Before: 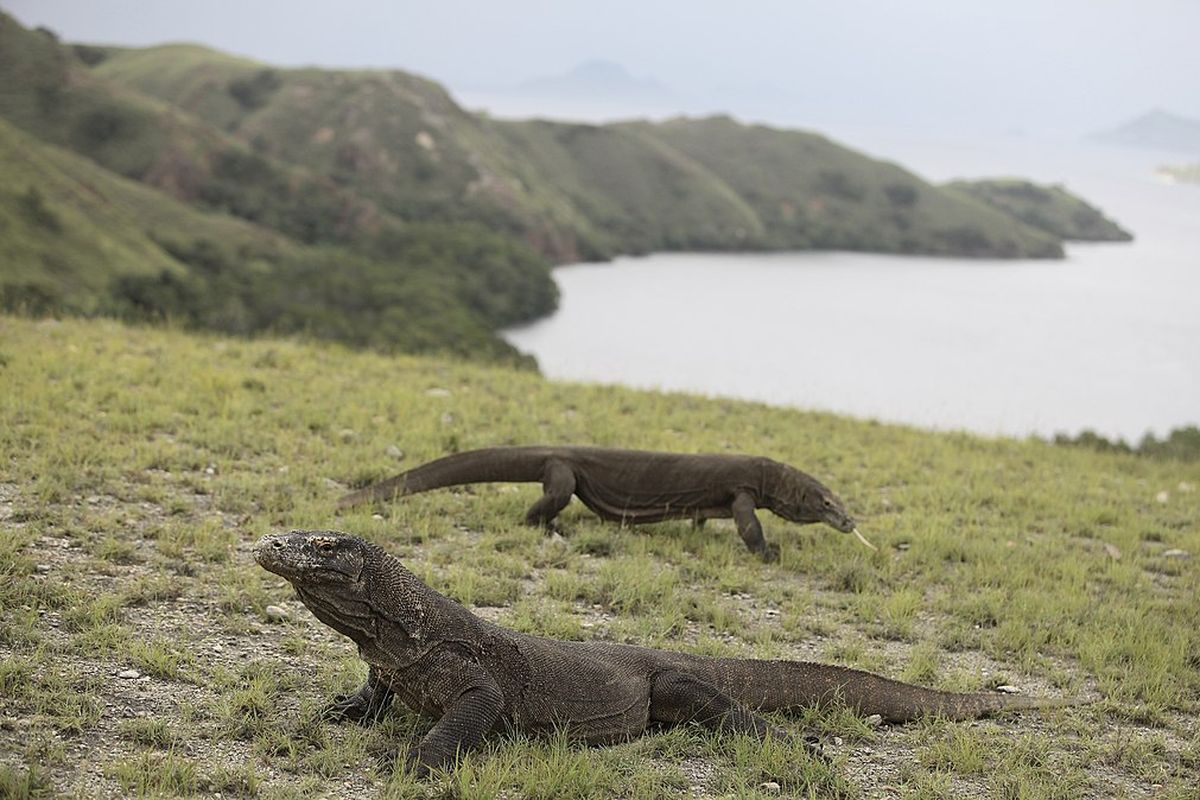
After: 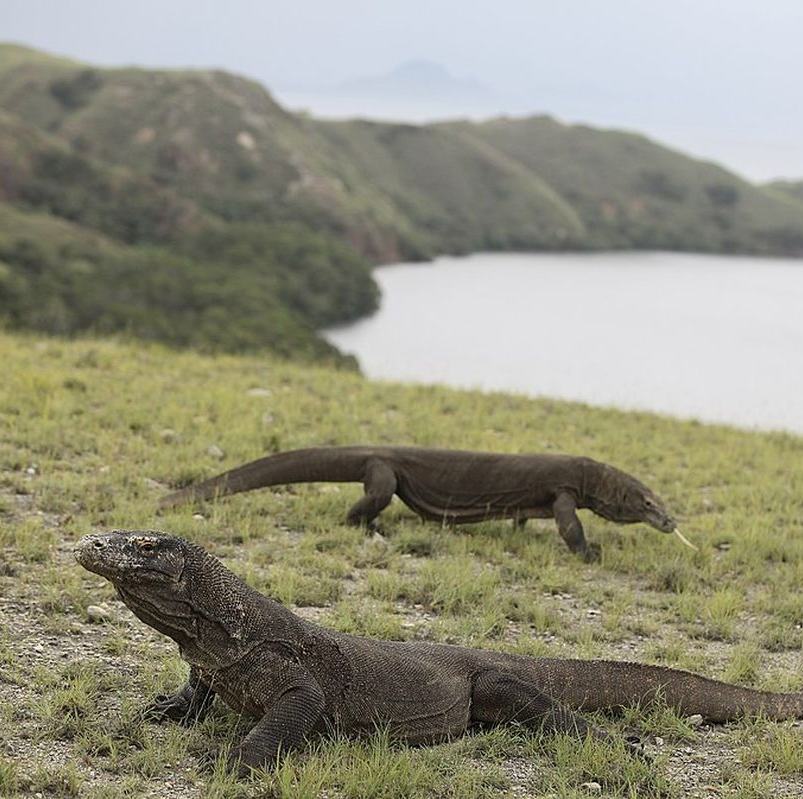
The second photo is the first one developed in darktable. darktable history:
crop and rotate: left 14.945%, right 18.136%
